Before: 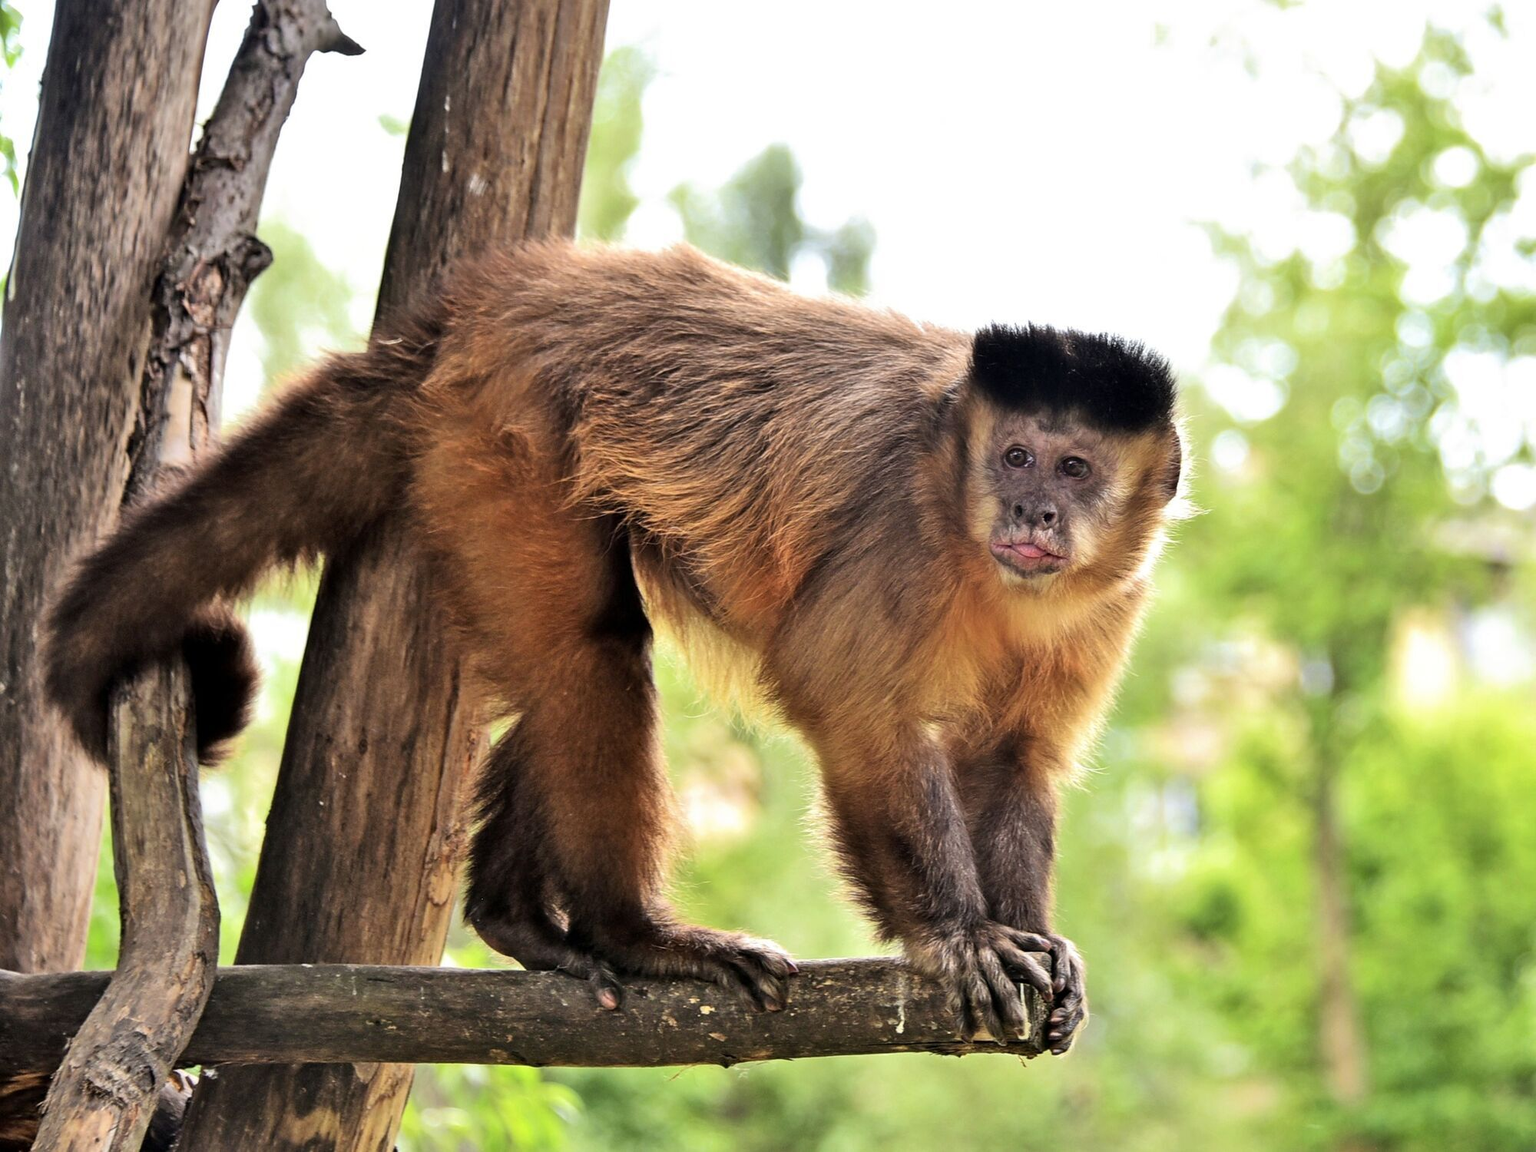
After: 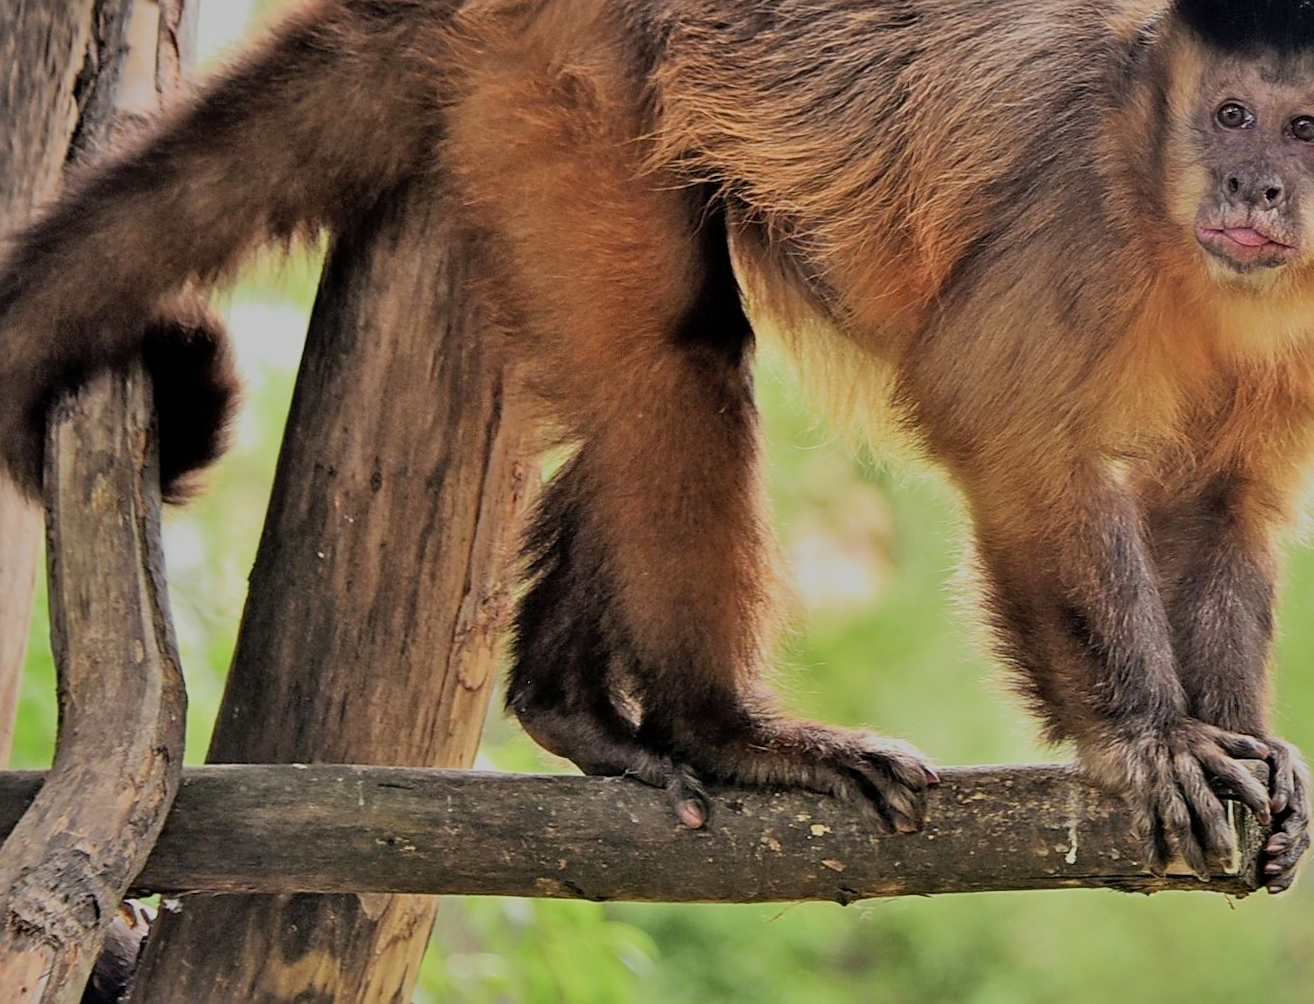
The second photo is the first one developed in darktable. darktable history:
crop and rotate: angle -0.674°, left 4.033%, top 32.006%, right 29.192%
exposure: compensate highlight preservation false
sharpen: on, module defaults
shadows and highlights: on, module defaults
filmic rgb: black relative exposure -13.12 EV, white relative exposure 4.01 EV, threshold 2.95 EV, target white luminance 85.146%, hardness 6.29, latitude 41.44%, contrast 0.855, shadows ↔ highlights balance 8.22%, color science v4 (2020), enable highlight reconstruction true
